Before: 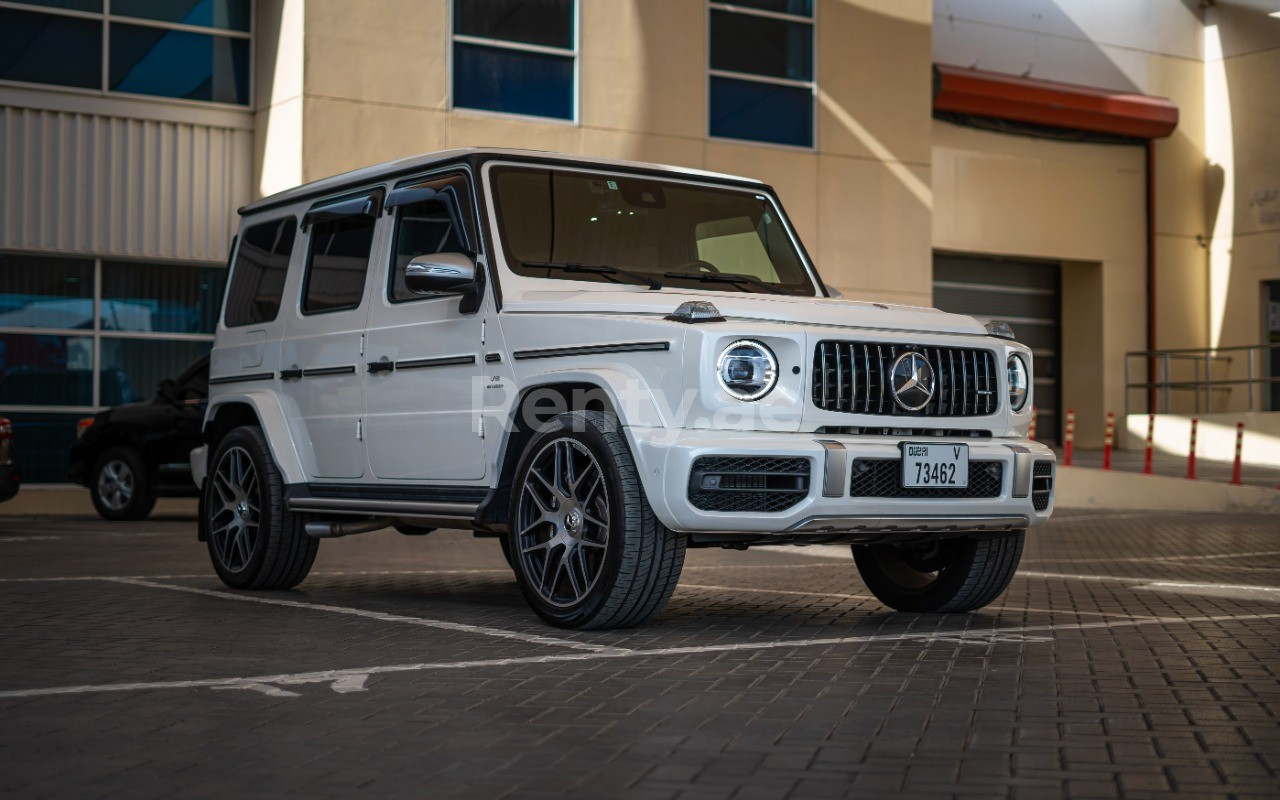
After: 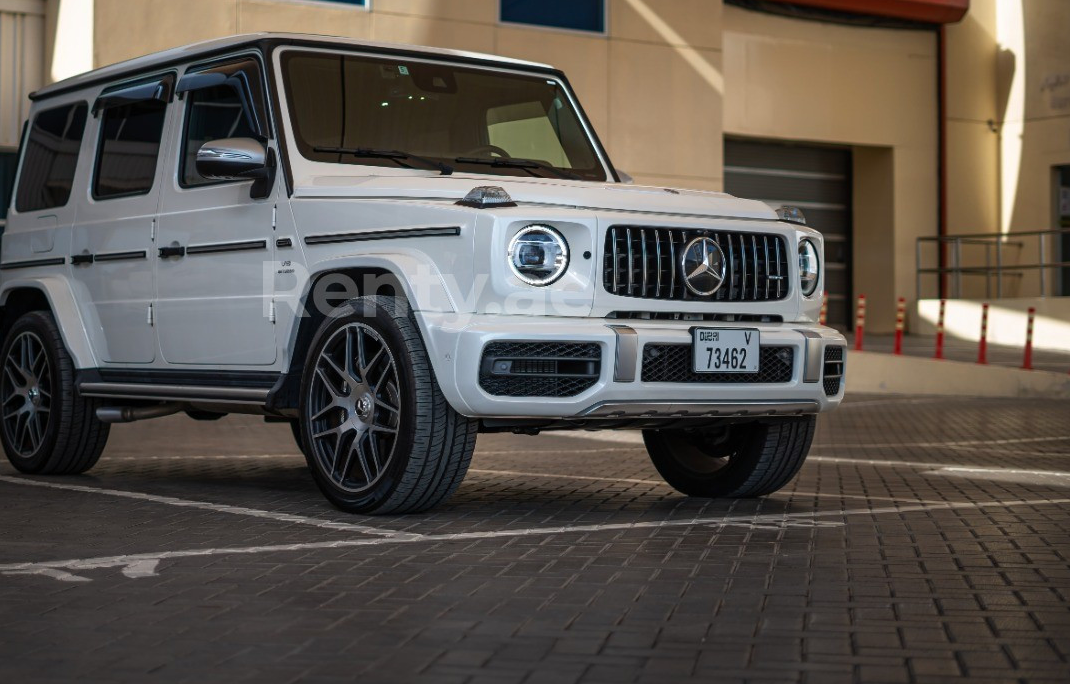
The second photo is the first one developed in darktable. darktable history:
crop: left 16.373%, top 14.43%
